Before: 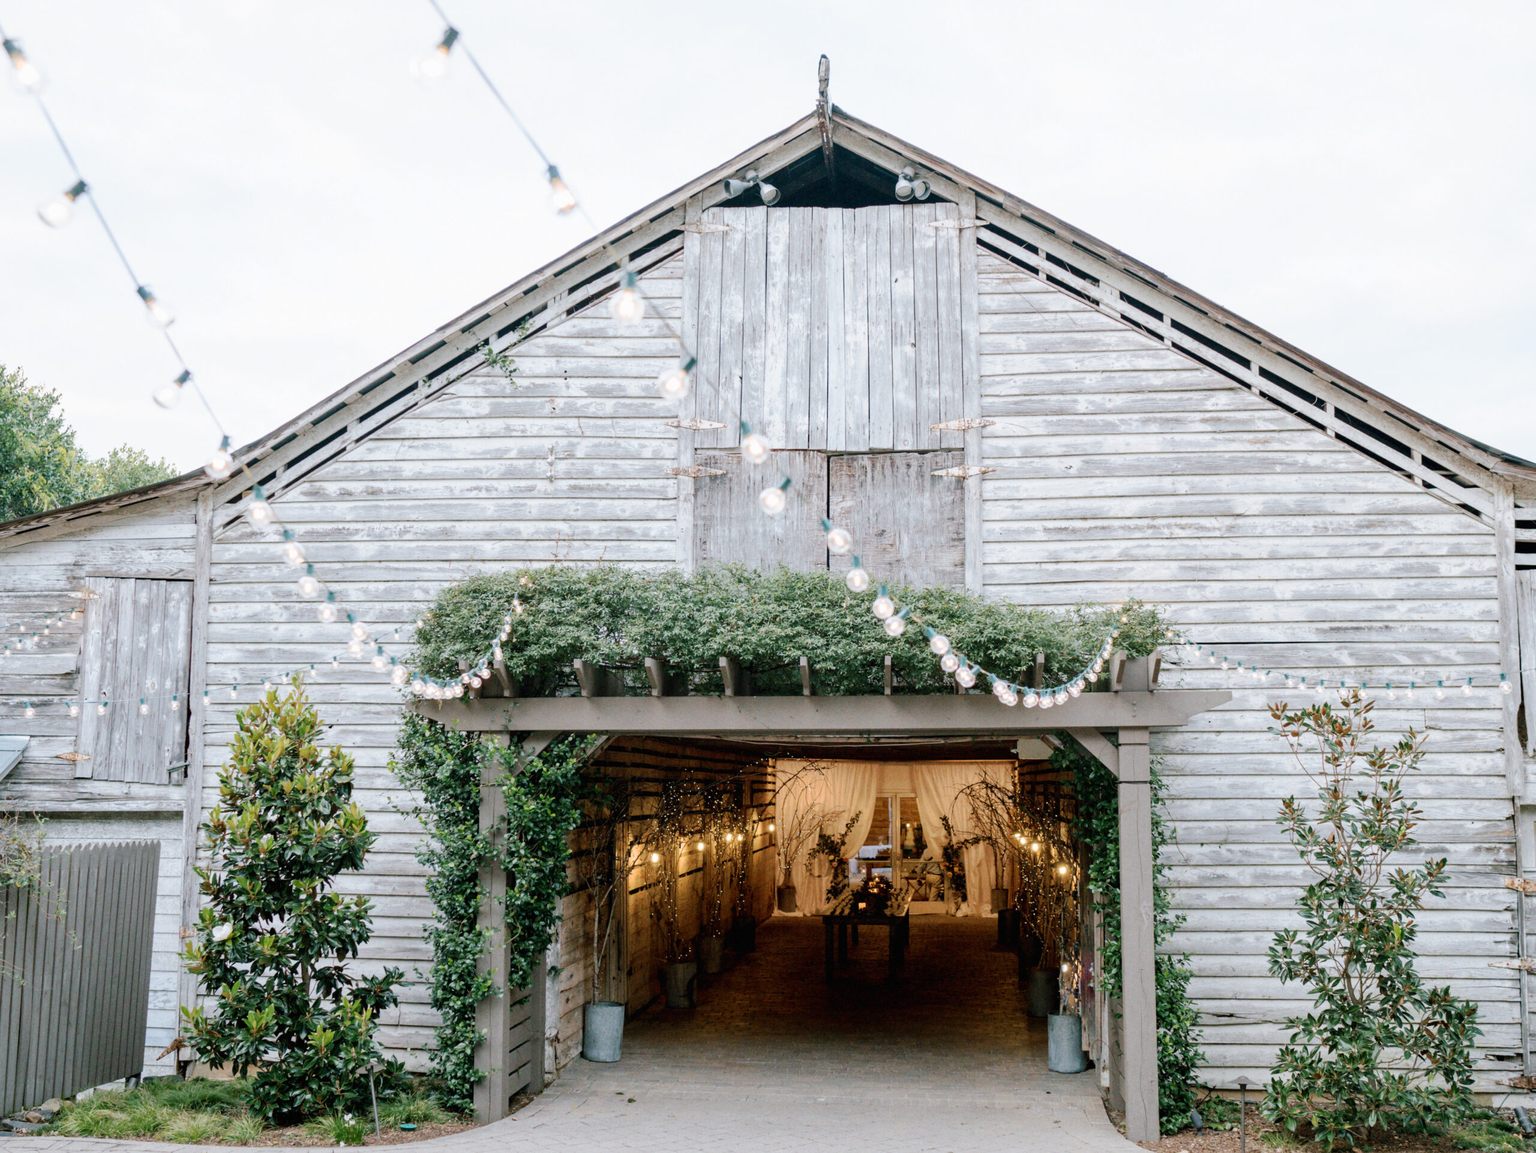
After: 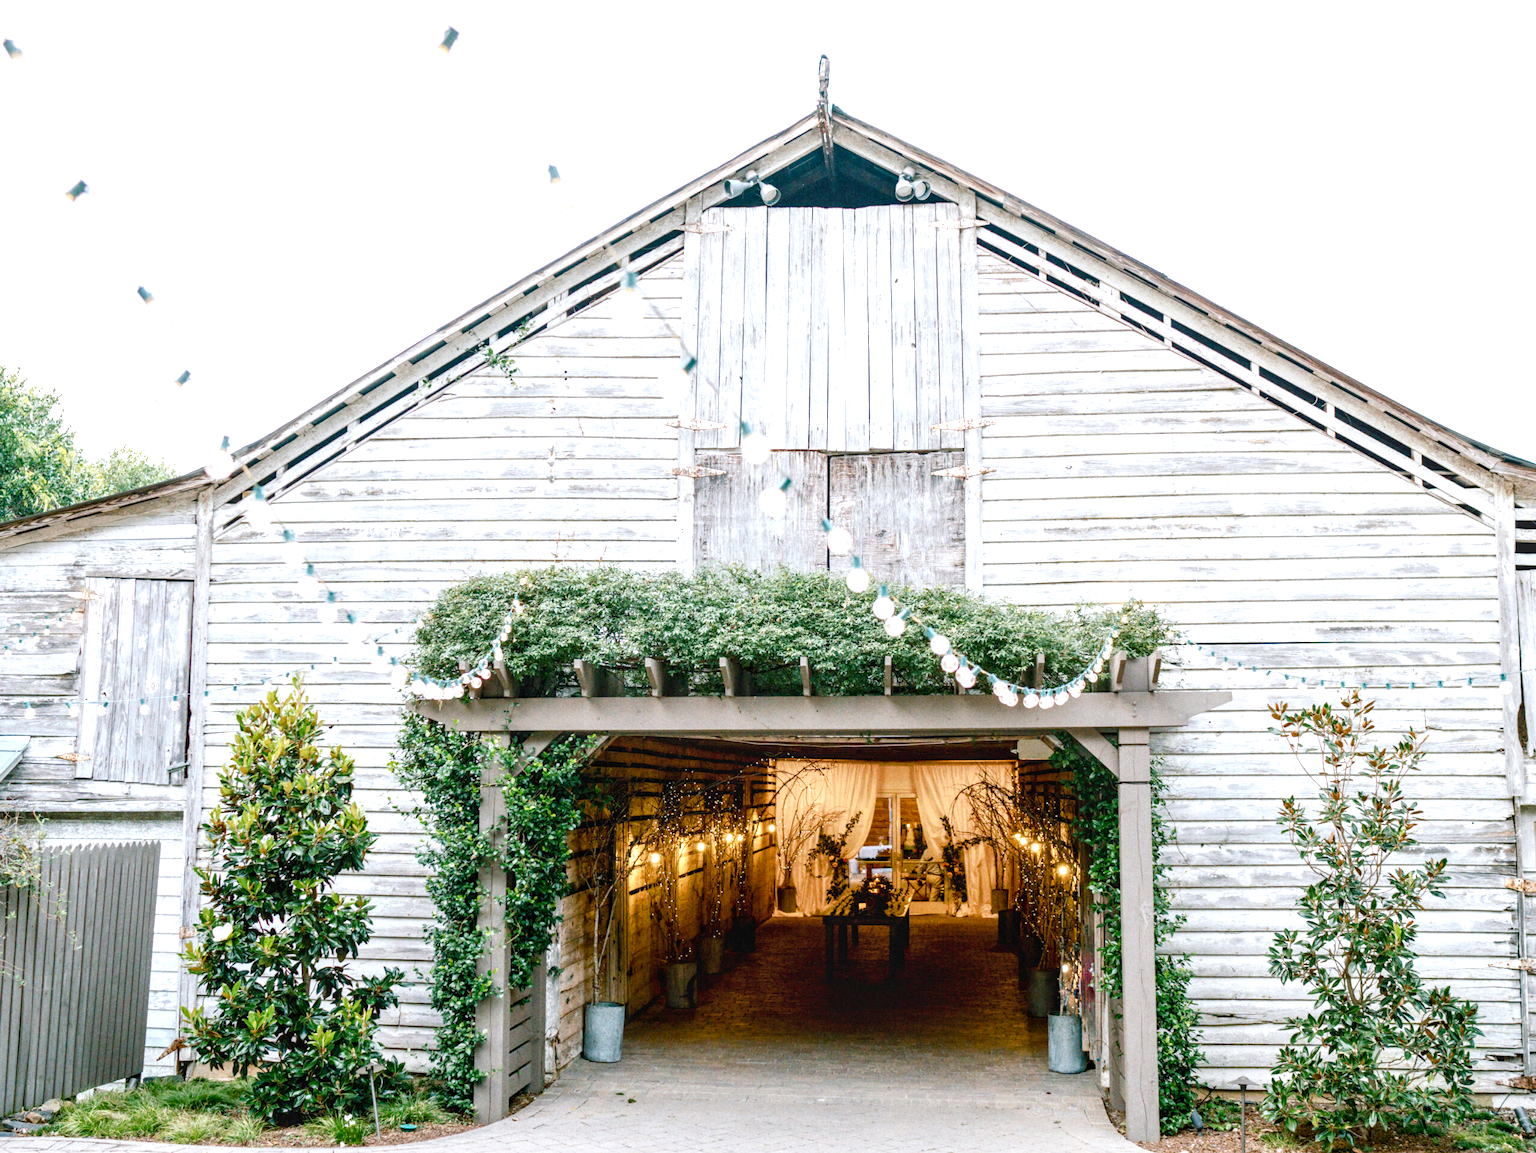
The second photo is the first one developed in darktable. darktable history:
exposure: black level correction 0, exposure 0.7 EV, compensate exposure bias true, compensate highlight preservation false
local contrast: on, module defaults
color balance rgb: perceptual saturation grading › global saturation 20%, perceptual saturation grading › highlights -25%, perceptual saturation grading › shadows 50%
